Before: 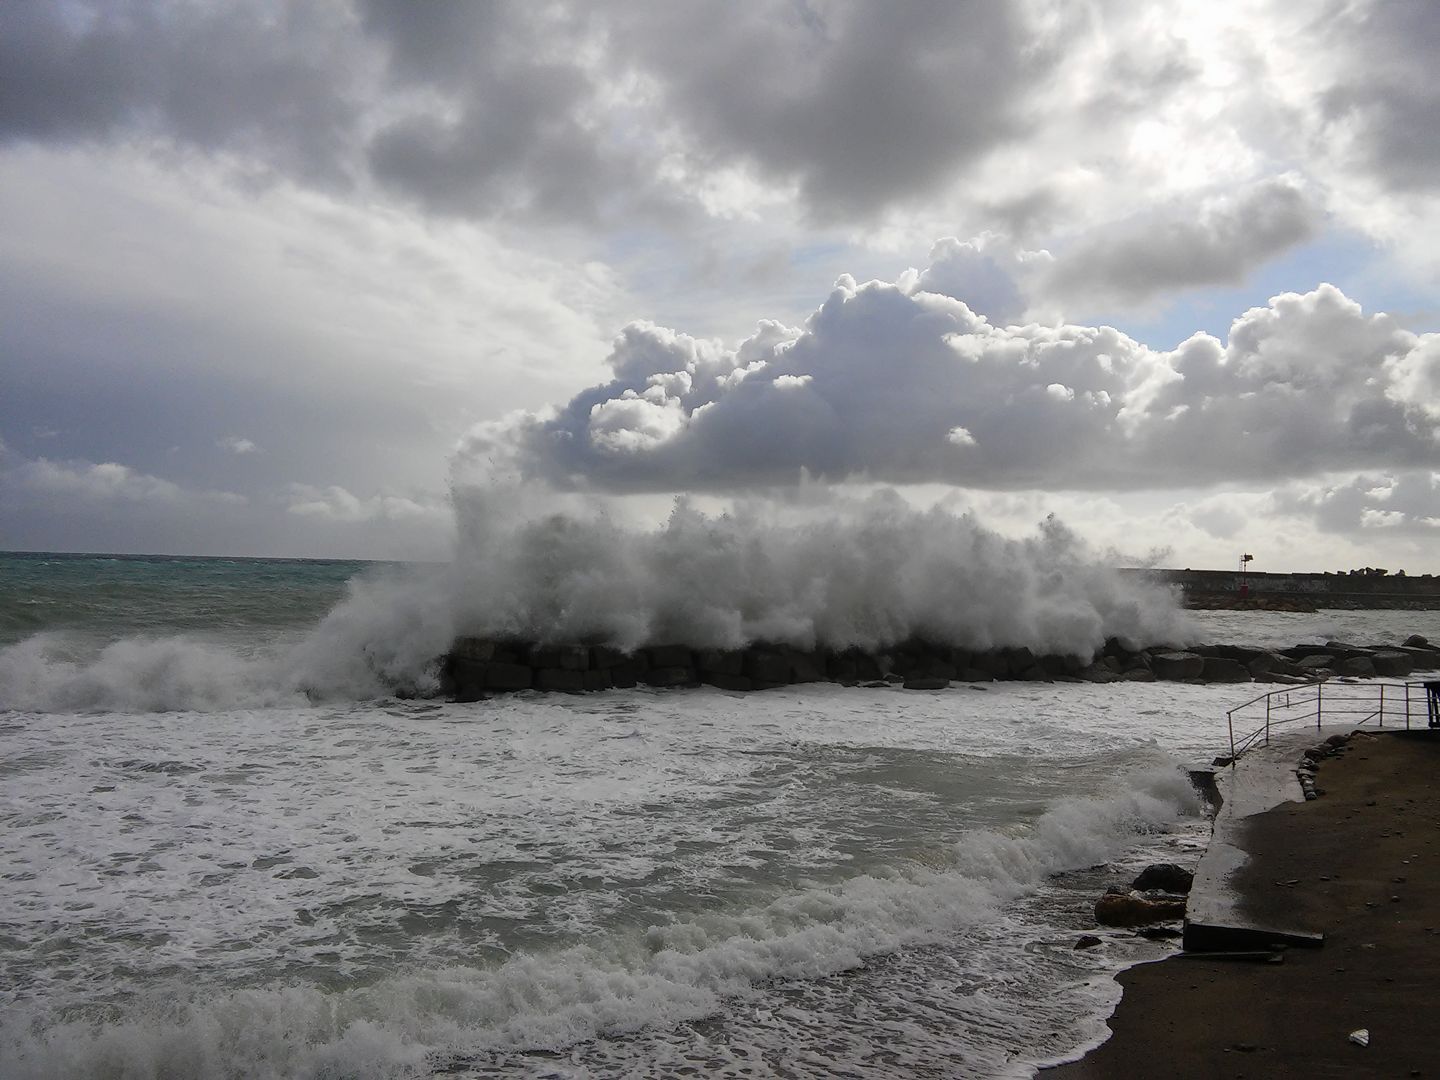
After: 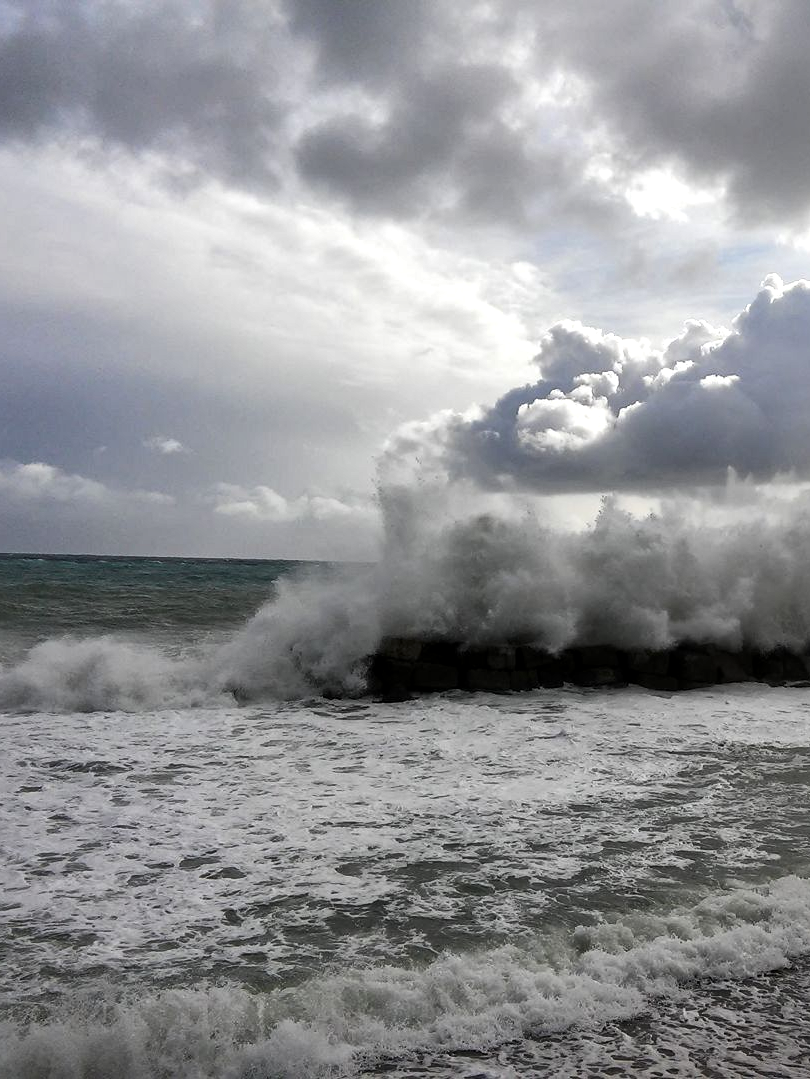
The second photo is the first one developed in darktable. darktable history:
crop: left 5.114%, right 38.589%
tone equalizer: -8 EV -0.417 EV, -7 EV -0.389 EV, -6 EV -0.333 EV, -5 EV -0.222 EV, -3 EV 0.222 EV, -2 EV 0.333 EV, -1 EV 0.389 EV, +0 EV 0.417 EV, edges refinement/feathering 500, mask exposure compensation -1.57 EV, preserve details no
local contrast: mode bilateral grid, contrast 20, coarseness 50, detail 150%, midtone range 0.2
